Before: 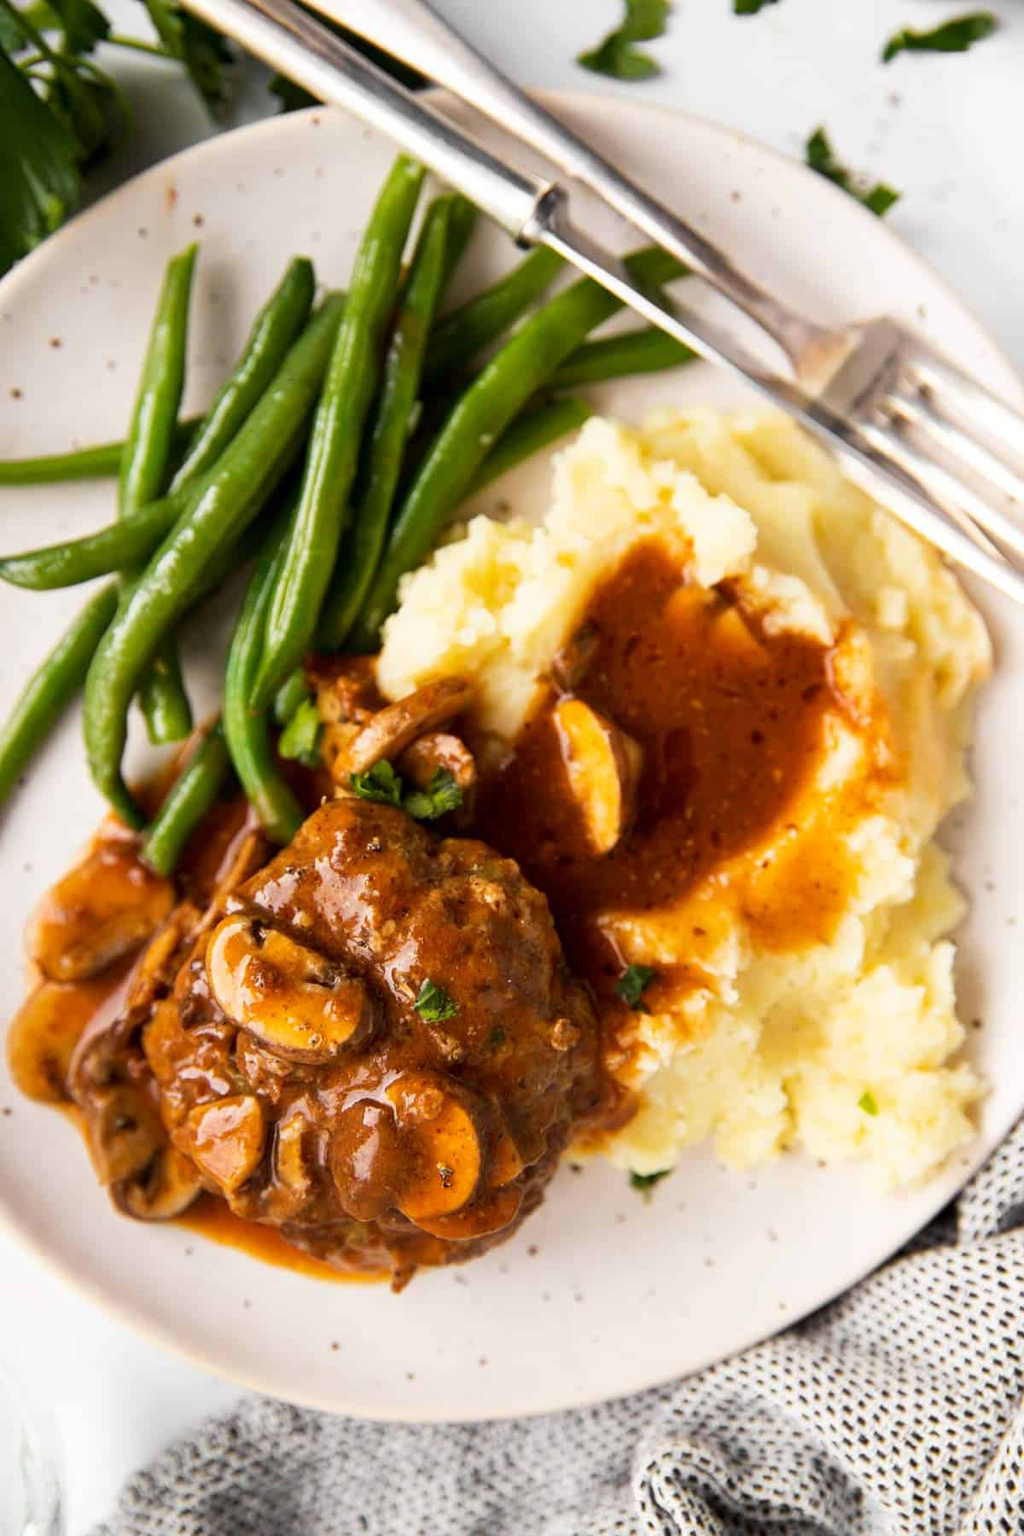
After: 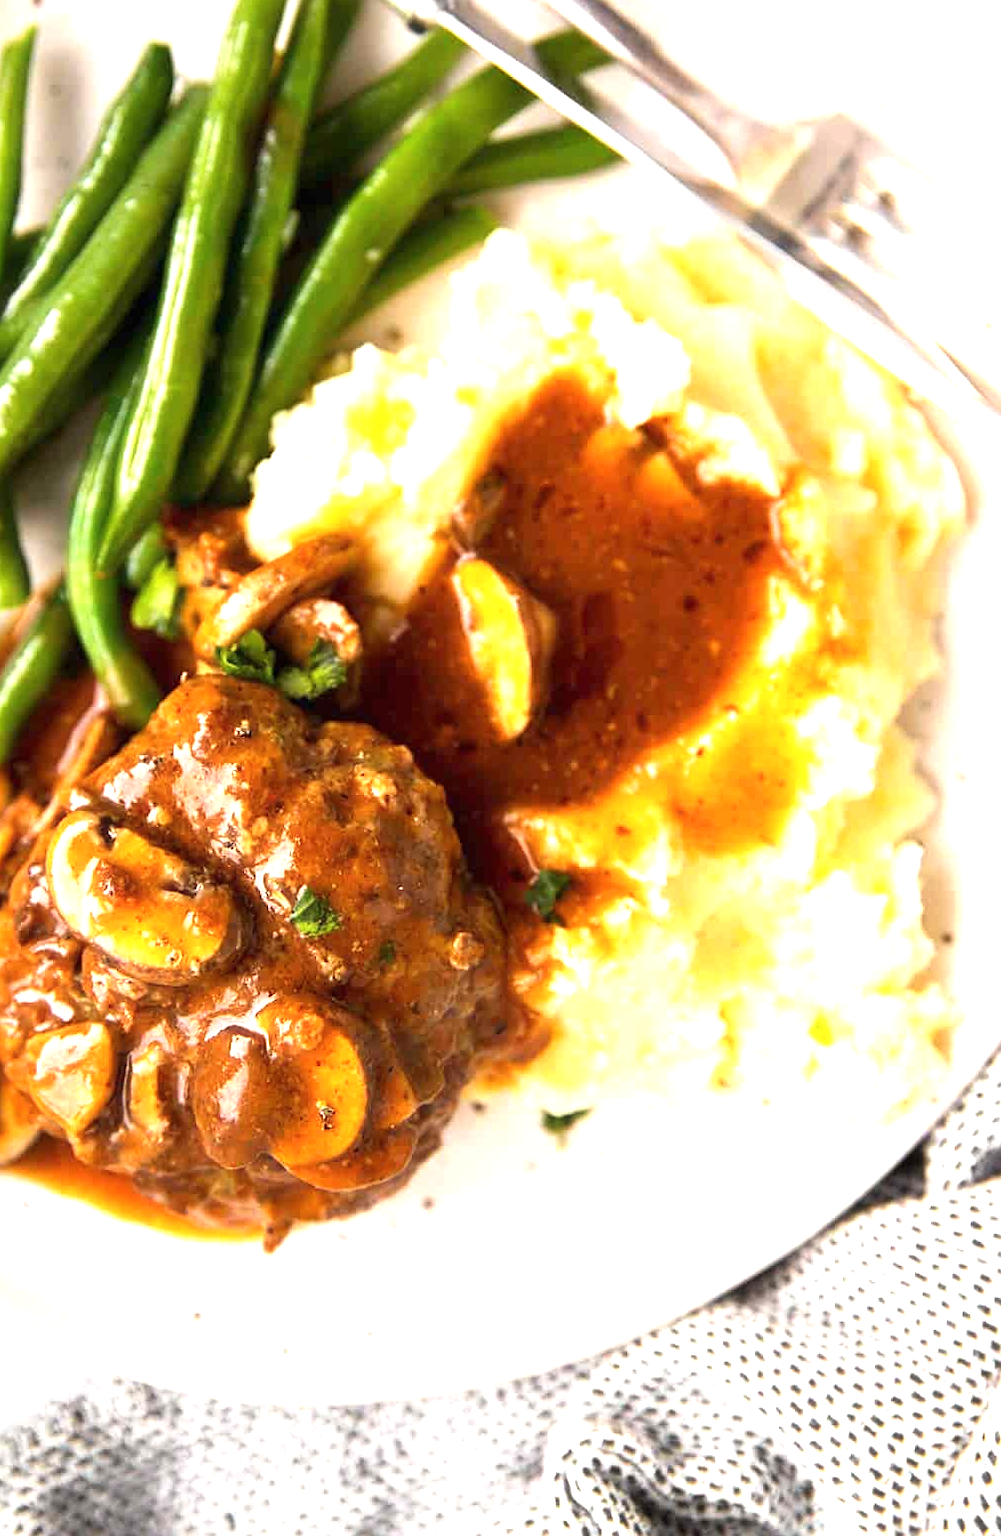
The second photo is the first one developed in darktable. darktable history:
crop: left 16.315%, top 14.405%
sharpen: amount 0.216
haze removal: strength -0.063, compatibility mode true, adaptive false
exposure: black level correction 0, exposure 1.001 EV, compensate highlight preservation false
